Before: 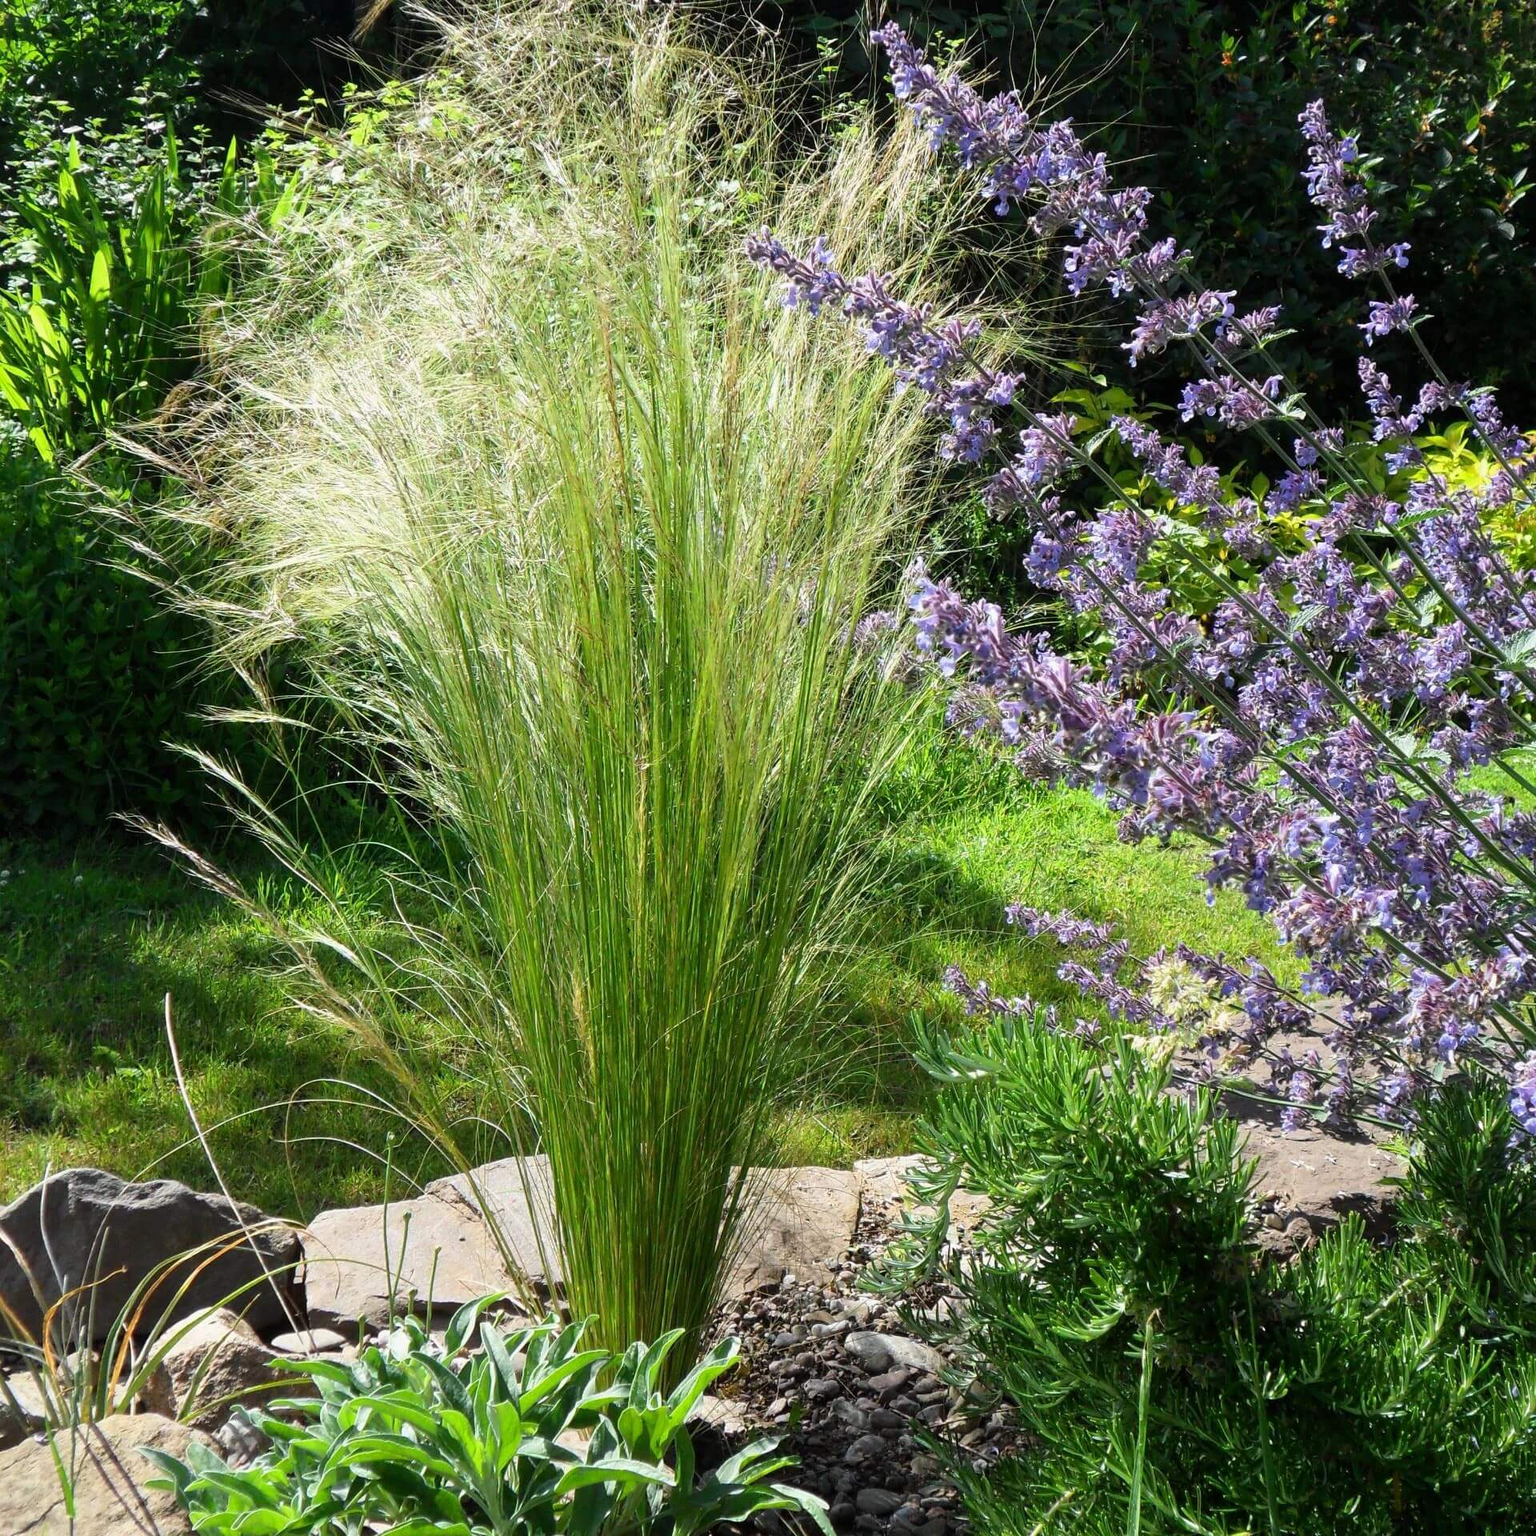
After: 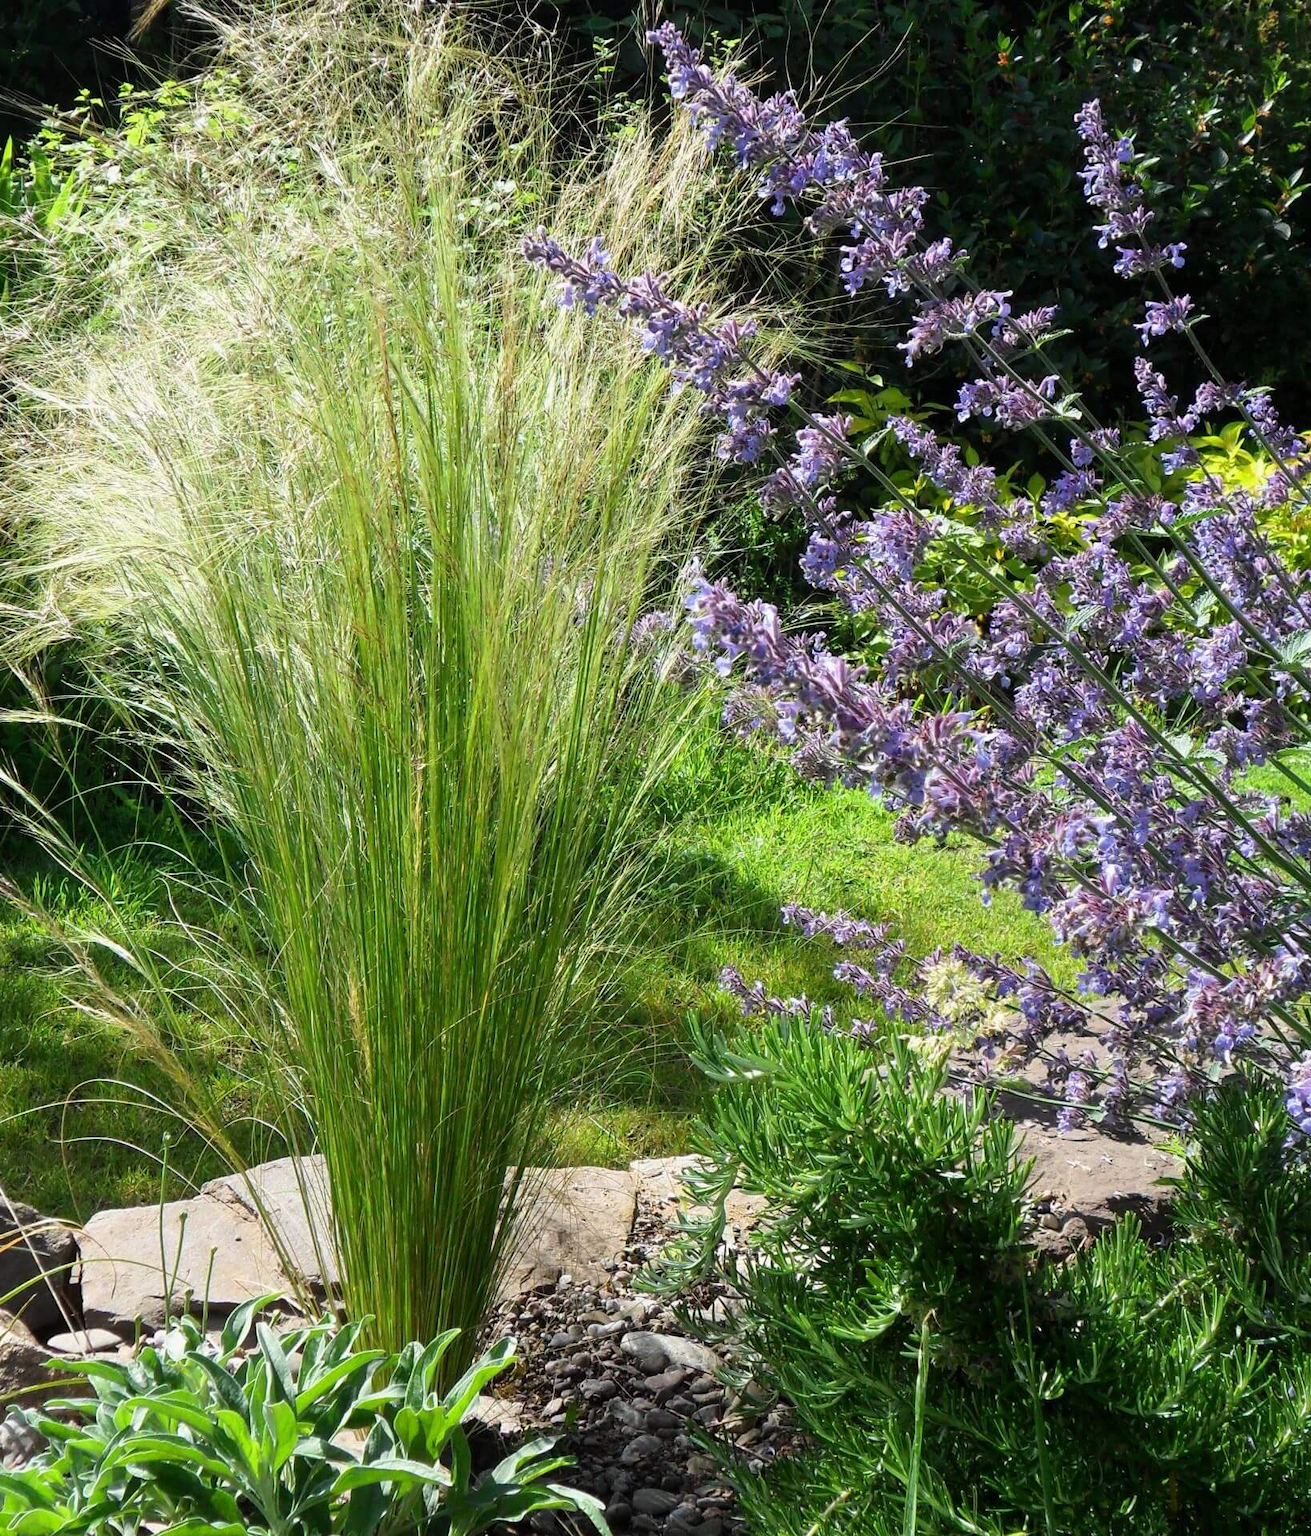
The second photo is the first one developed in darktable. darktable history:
crop and rotate: left 14.592%
